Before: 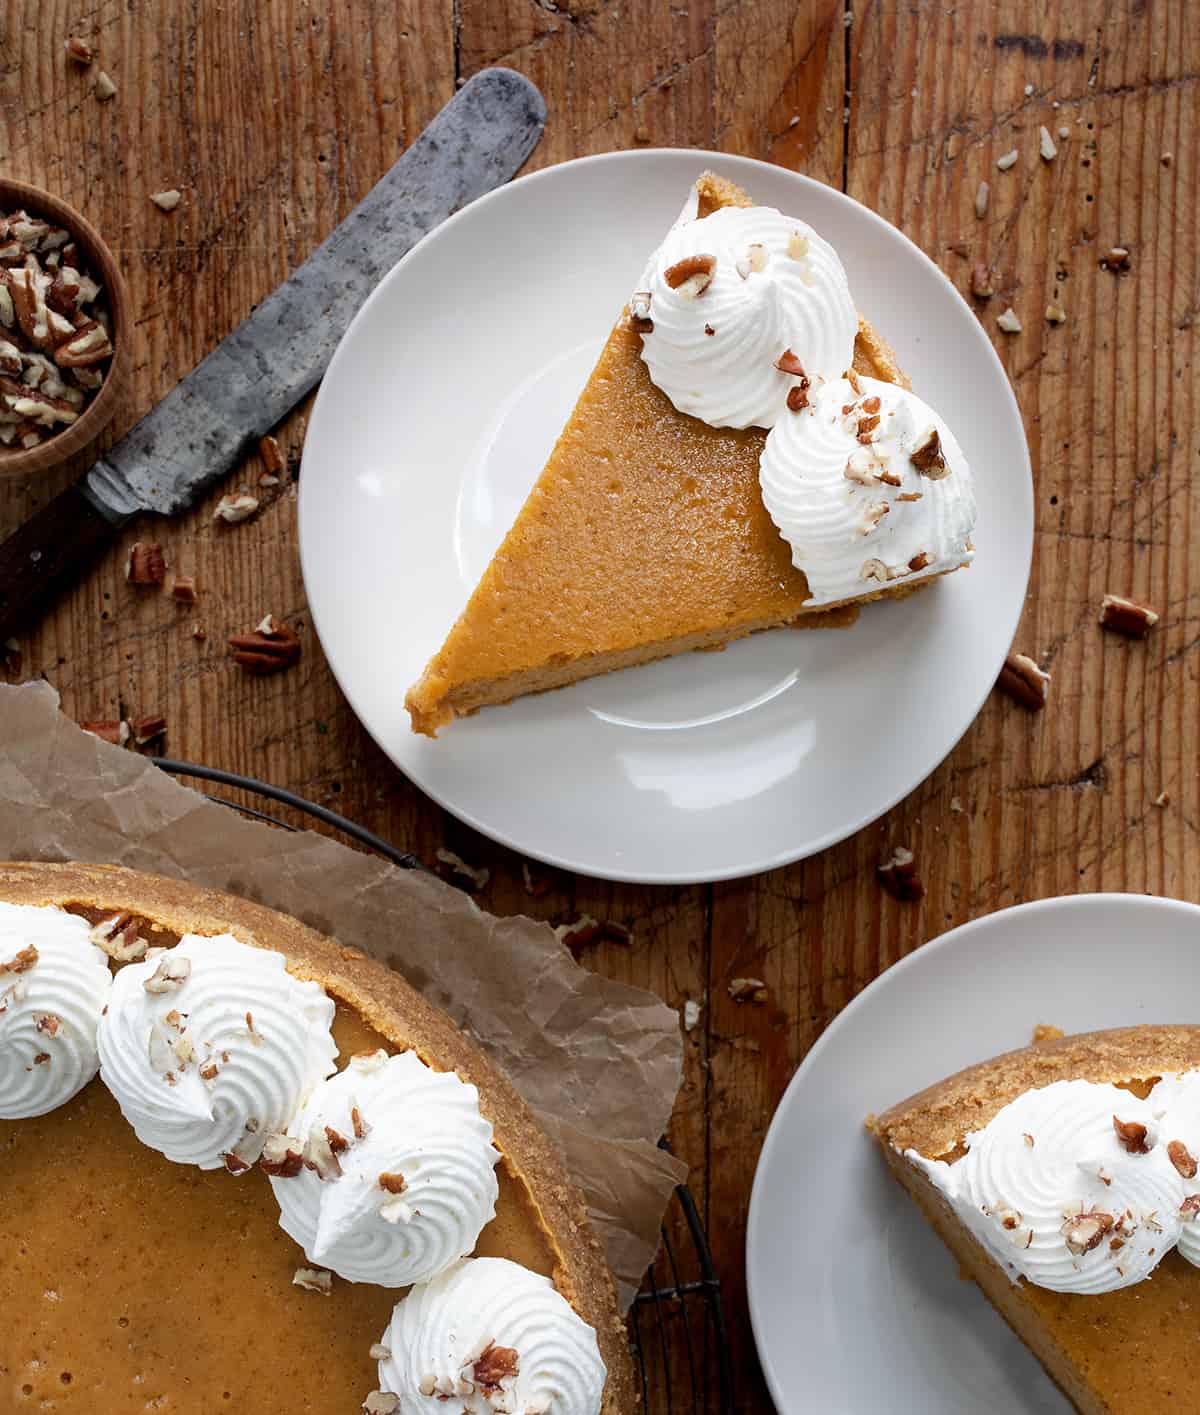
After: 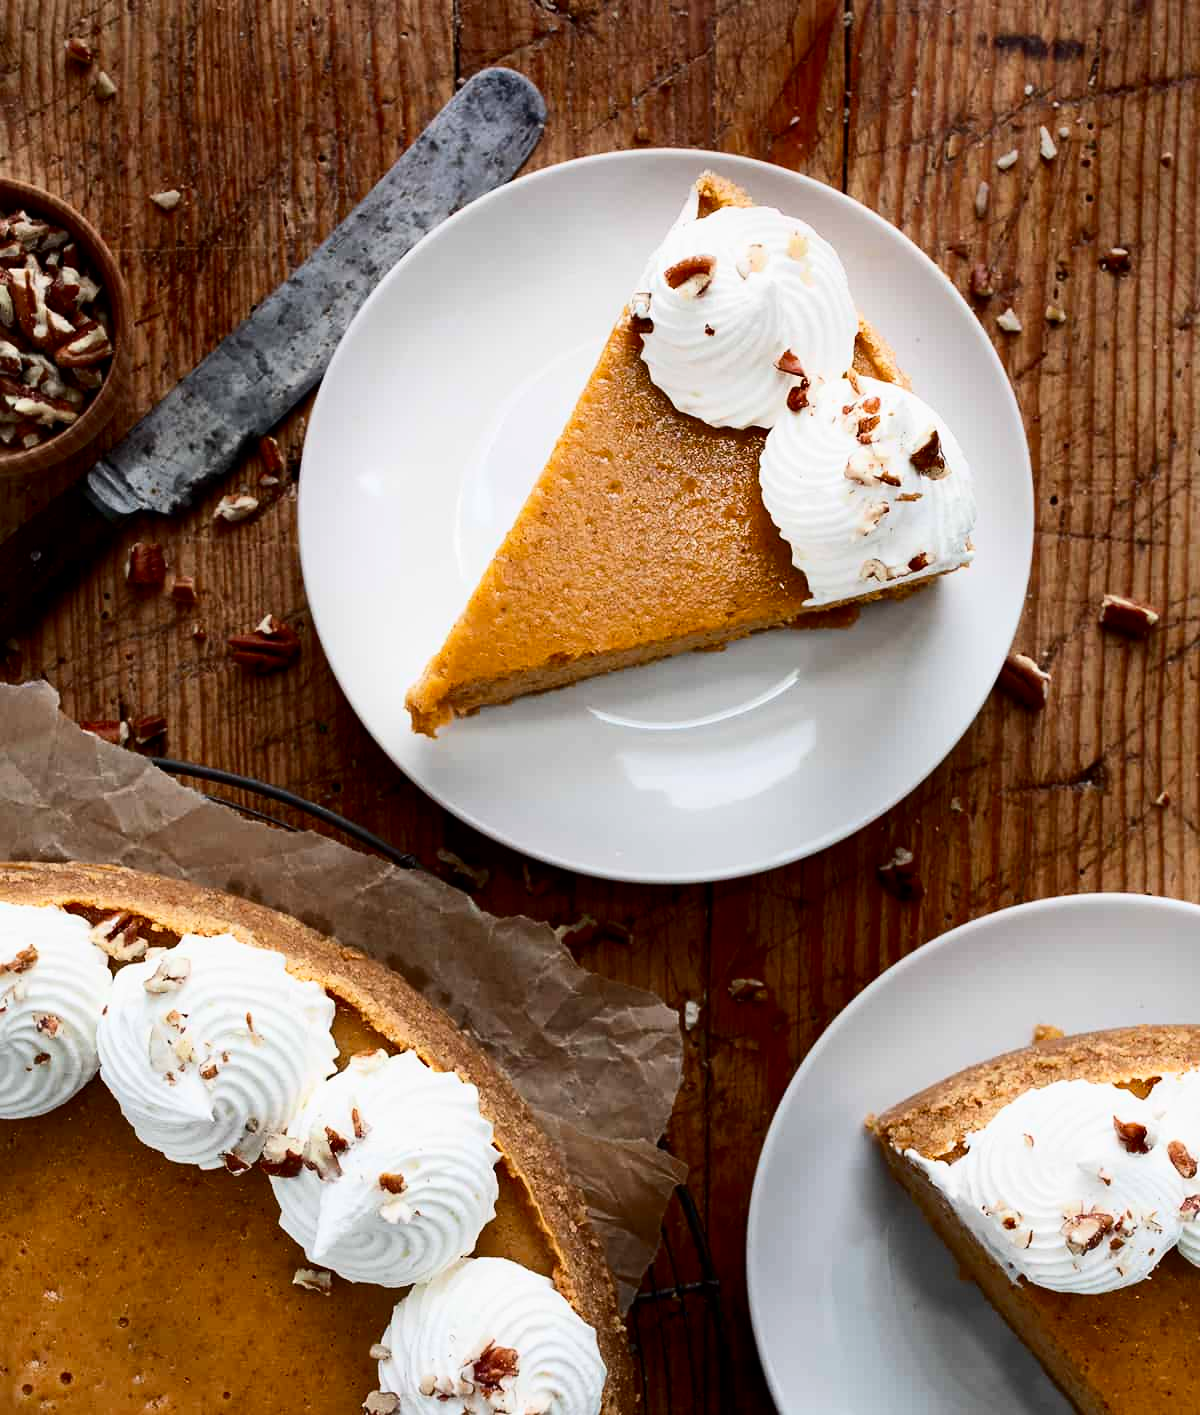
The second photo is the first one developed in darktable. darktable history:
exposure: black level correction 0.002, exposure -0.1 EV, compensate highlight preservation false
contrast brightness saturation: contrast 0.28
